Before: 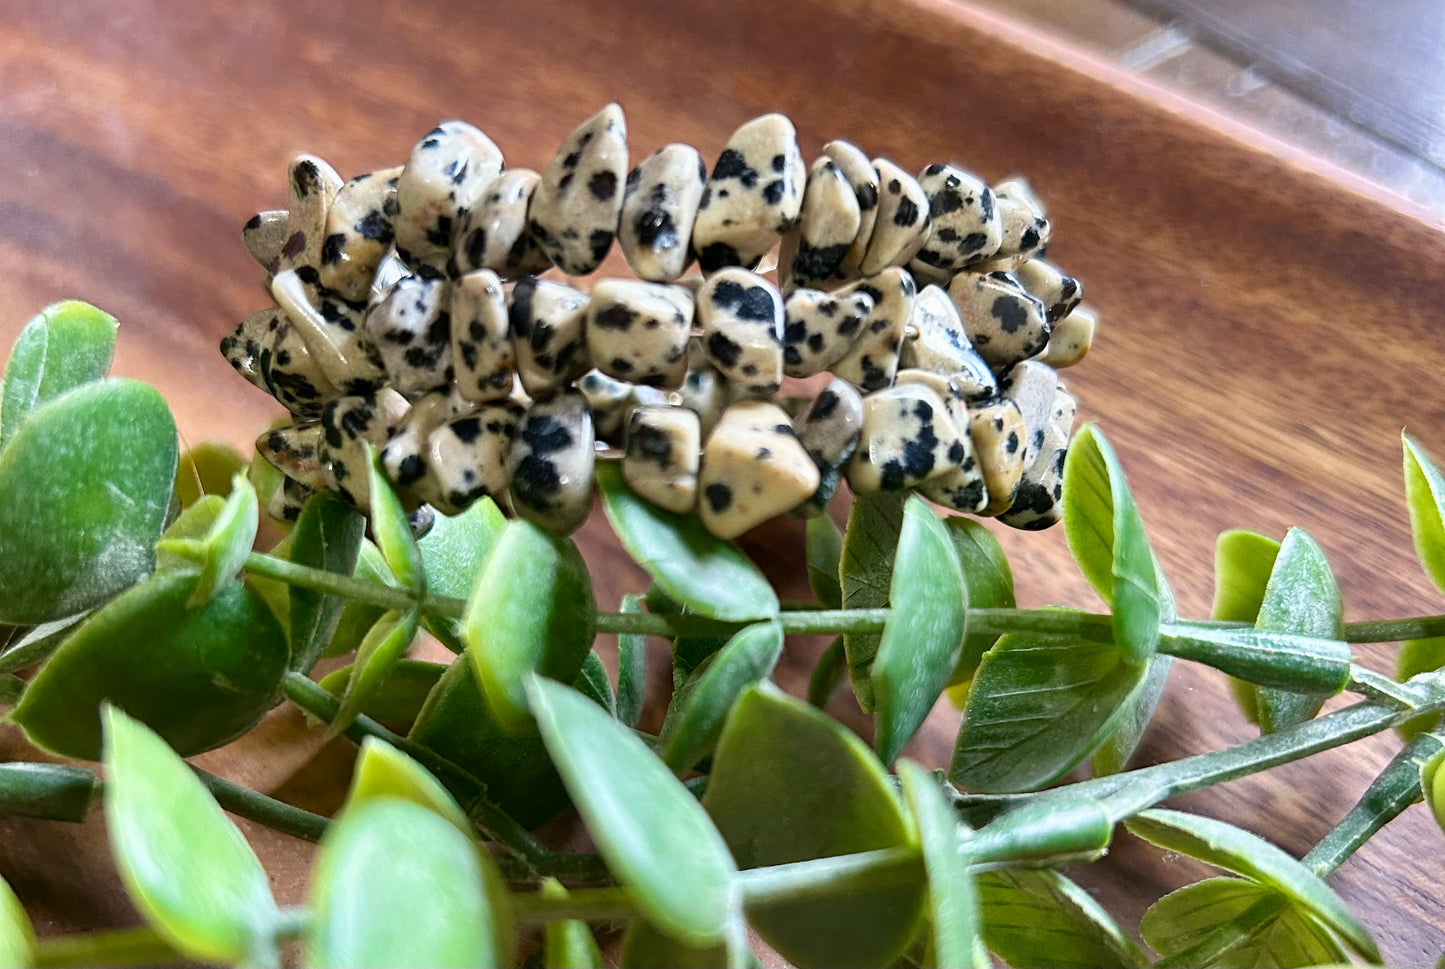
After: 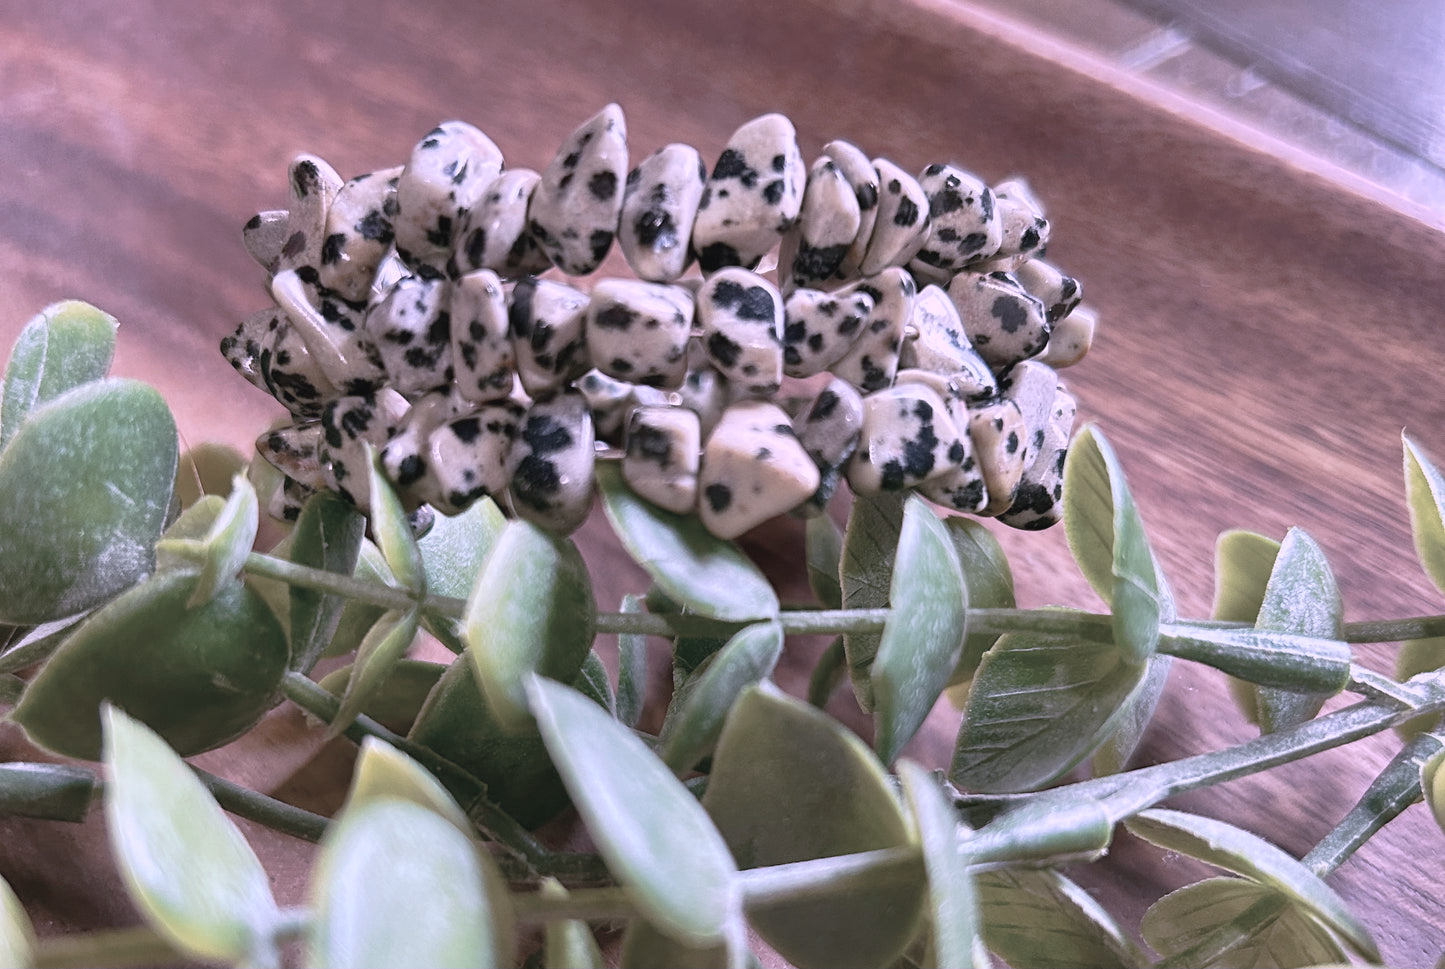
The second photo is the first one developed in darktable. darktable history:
tone curve: curves: ch0 [(0, 0) (0.003, 0.005) (0.011, 0.016) (0.025, 0.036) (0.044, 0.071) (0.069, 0.112) (0.1, 0.149) (0.136, 0.187) (0.177, 0.228) (0.224, 0.272) (0.277, 0.32) (0.335, 0.374) (0.399, 0.429) (0.468, 0.479) (0.543, 0.538) (0.623, 0.609) (0.709, 0.697) (0.801, 0.789) (0.898, 0.876) (1, 1)], preserve colors none
color correction: highlights a* 15.46, highlights b* -20.56
contrast brightness saturation: contrast -0.05, saturation -0.41
